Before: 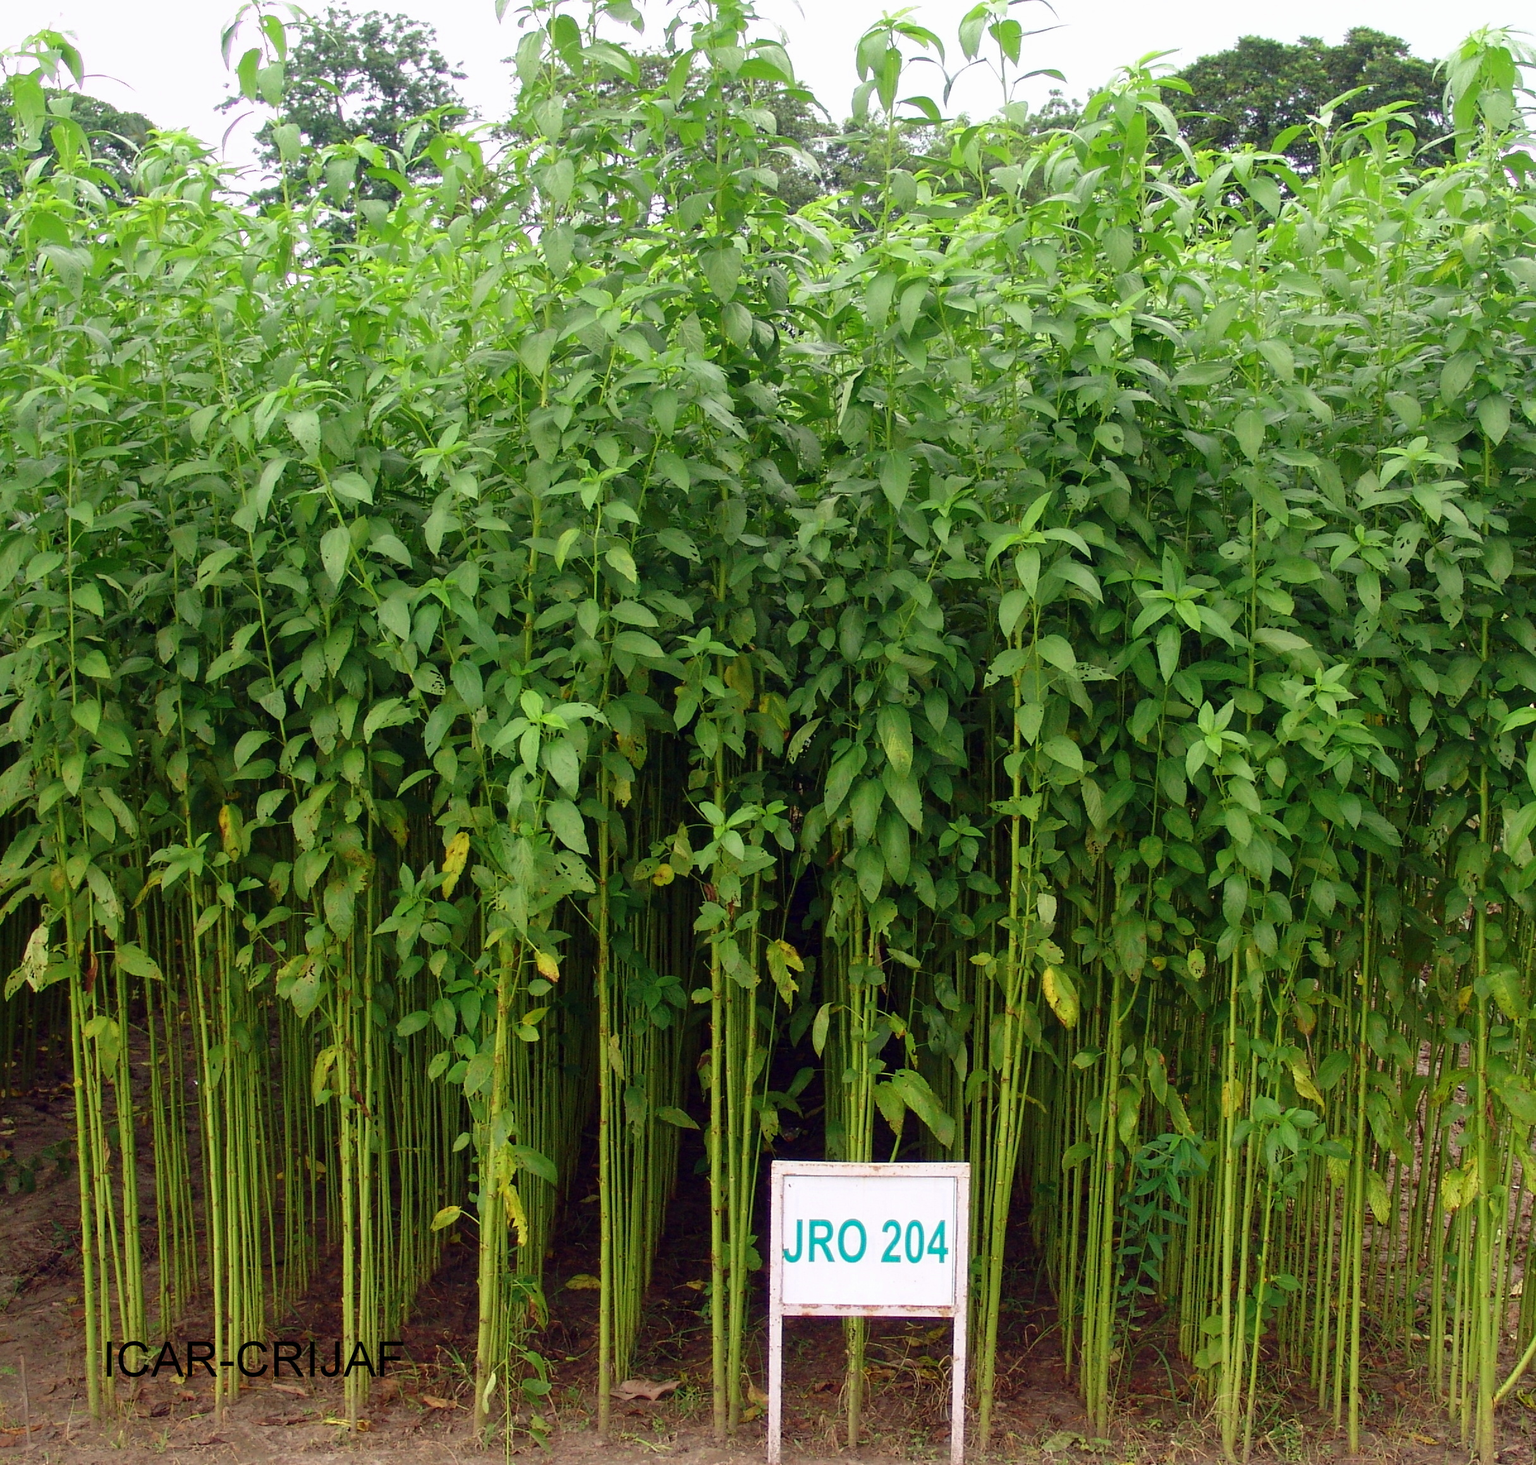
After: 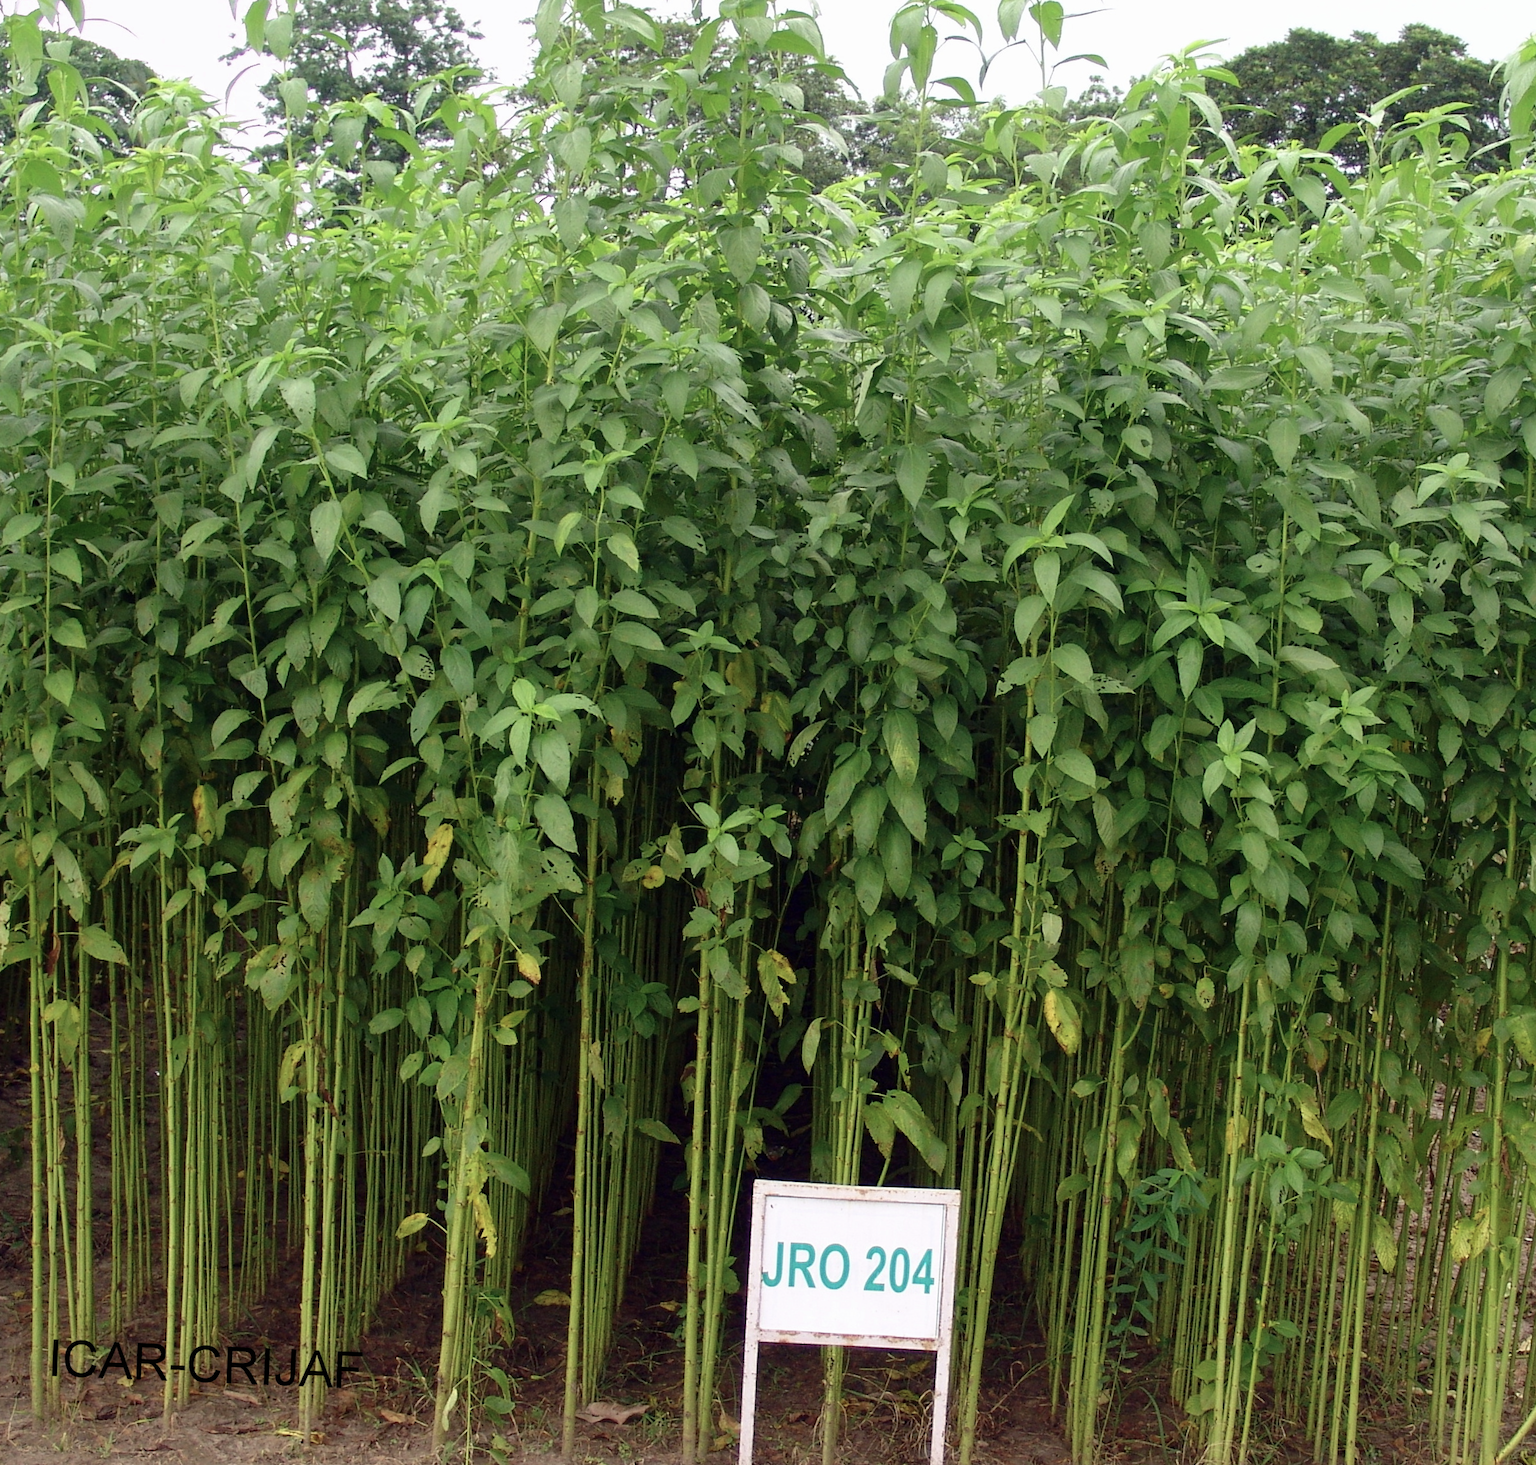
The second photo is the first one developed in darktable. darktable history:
crop and rotate: angle -2.38°
contrast brightness saturation: contrast 0.06, brightness -0.01, saturation -0.23
